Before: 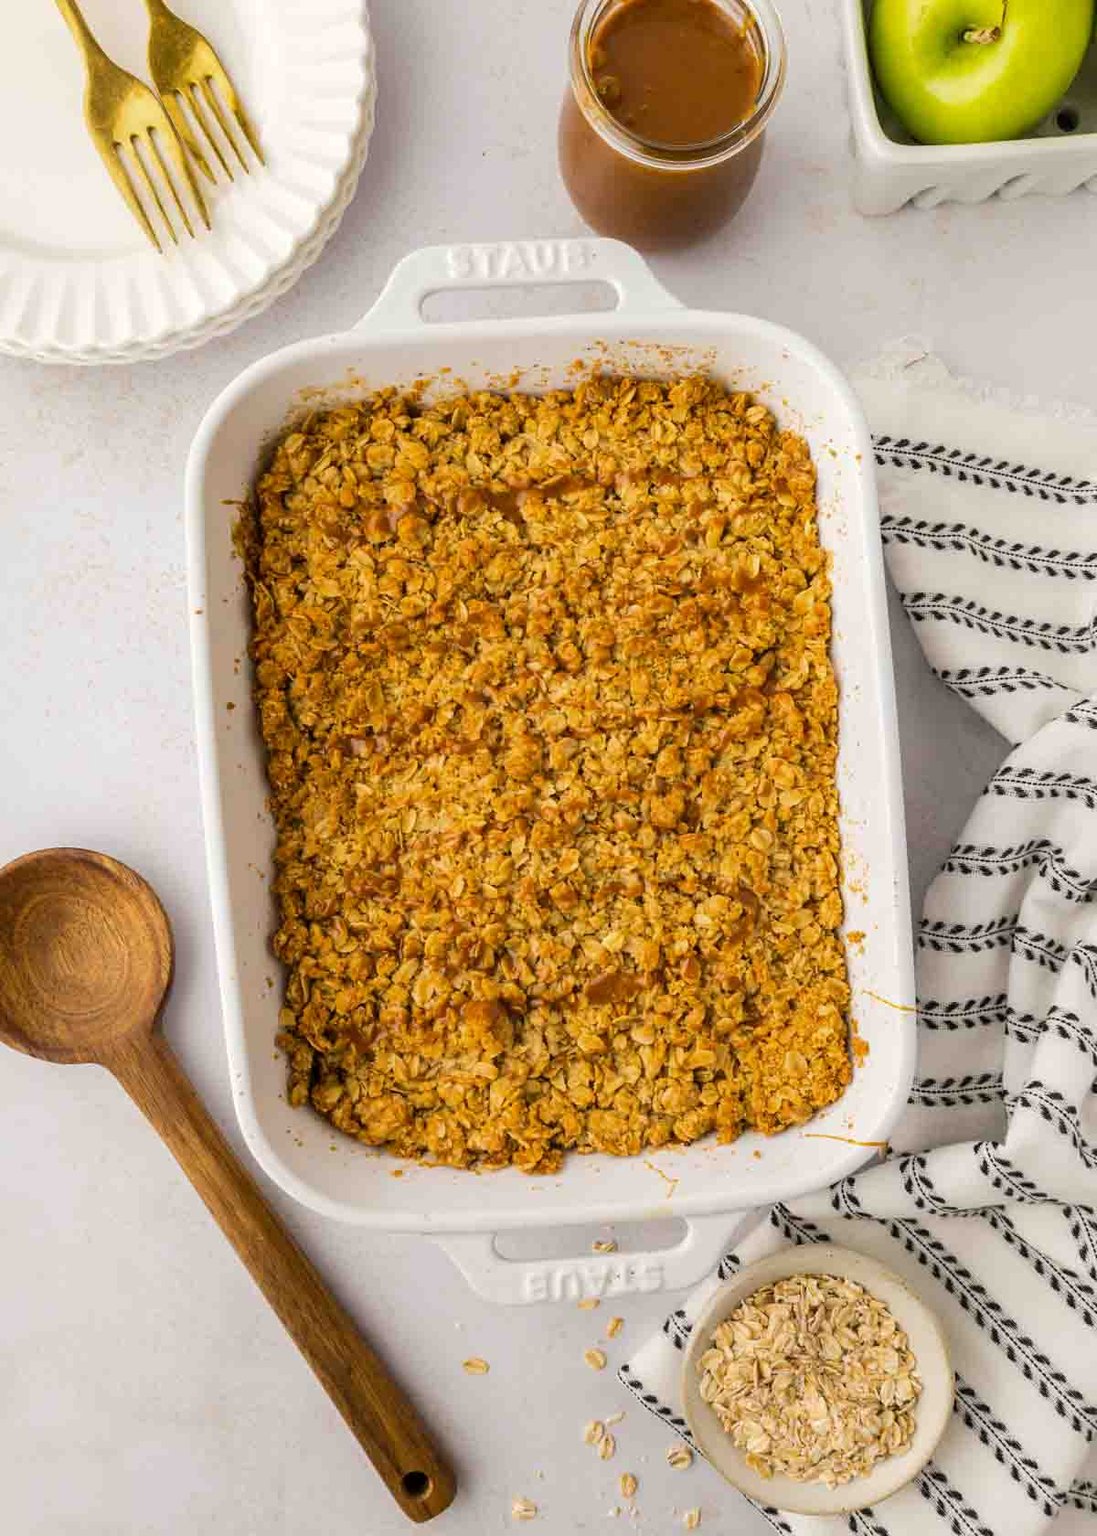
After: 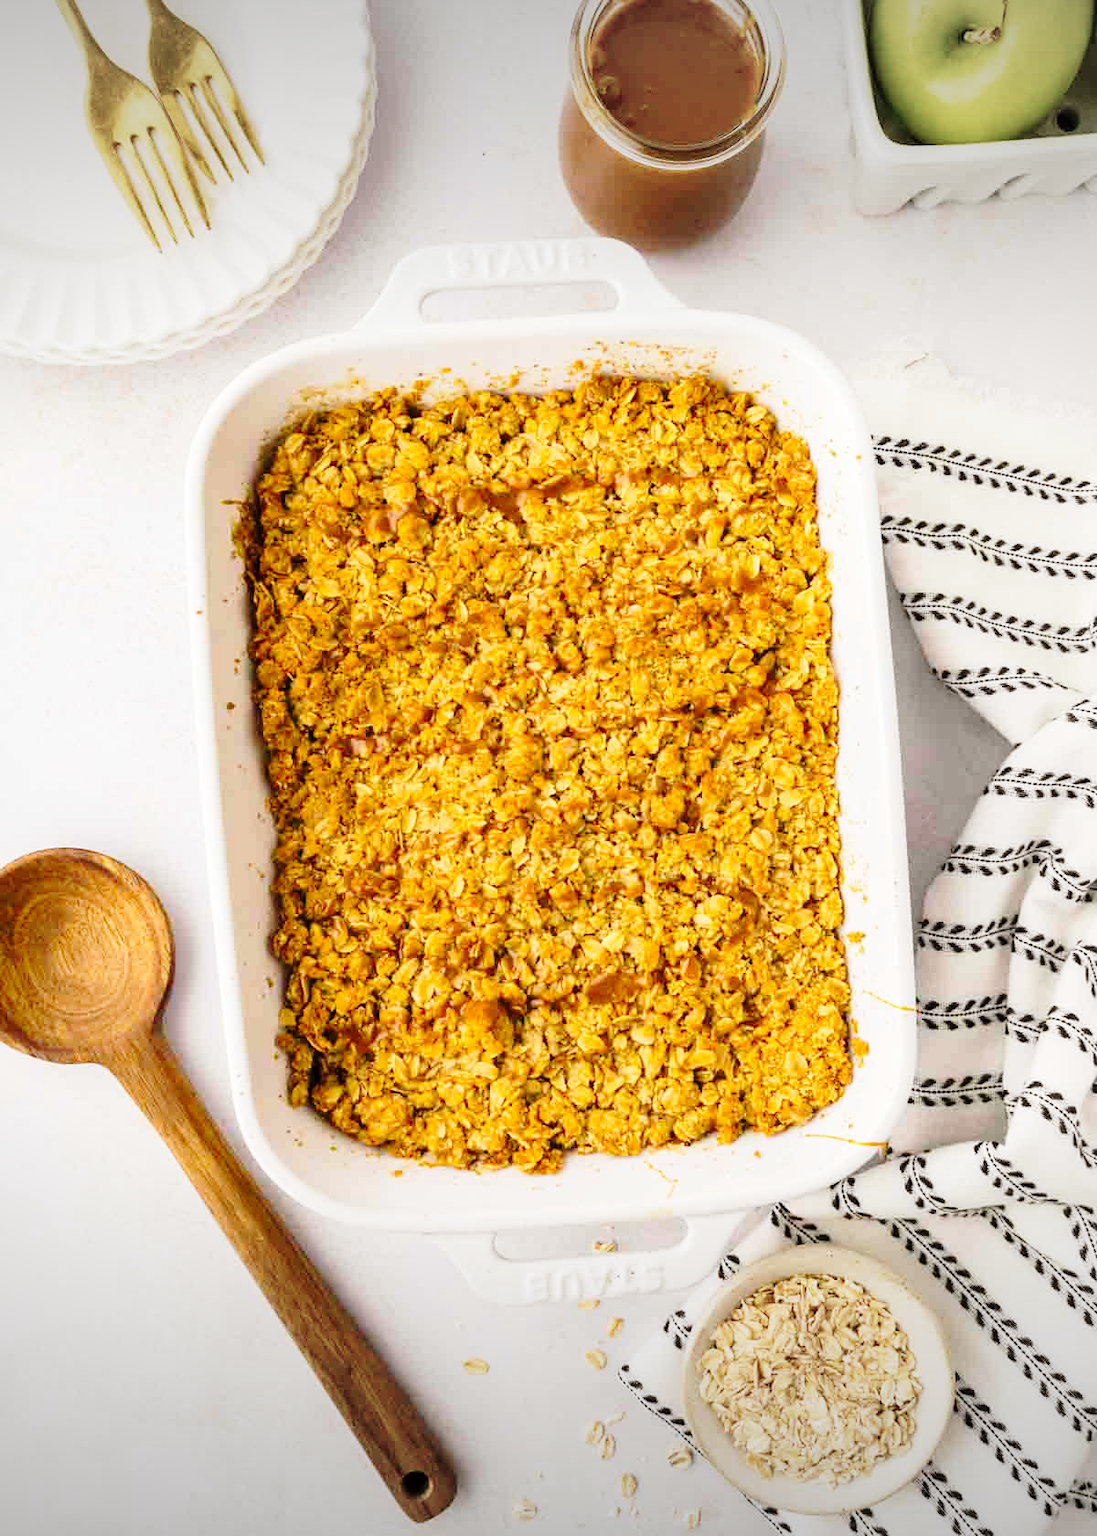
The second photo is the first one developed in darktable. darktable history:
velvia: strength 6.28%
vignetting: fall-off start 98.33%, fall-off radius 99.84%, width/height ratio 1.424
base curve: curves: ch0 [(0, 0) (0.028, 0.03) (0.121, 0.232) (0.46, 0.748) (0.859, 0.968) (1, 1)], preserve colors none
